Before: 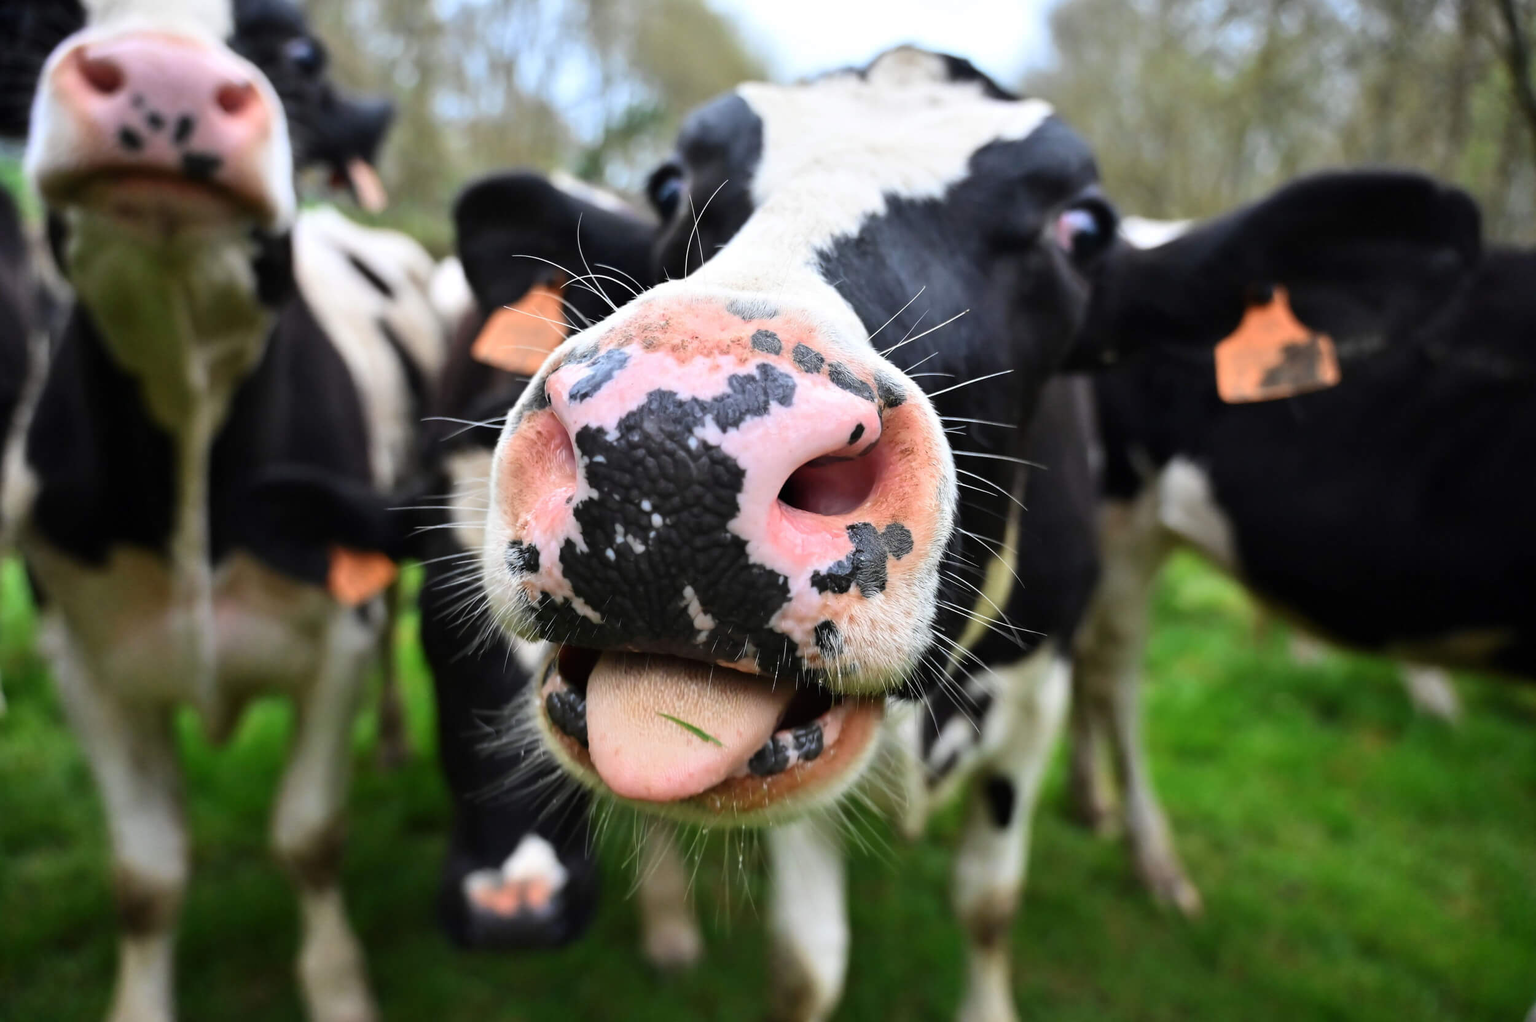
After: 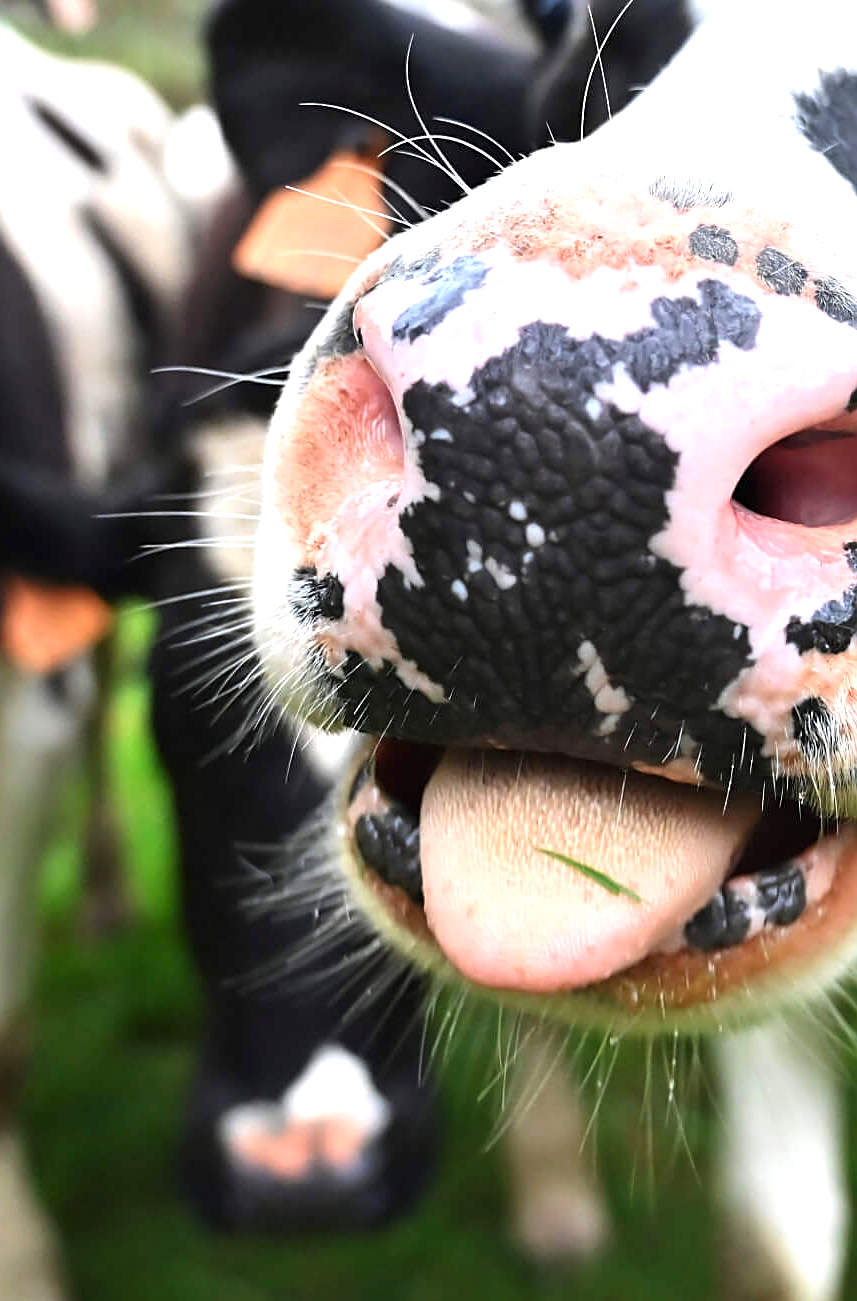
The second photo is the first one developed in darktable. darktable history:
sharpen: on, module defaults
crop and rotate: left 21.387%, top 18.762%, right 44.301%, bottom 2.972%
exposure: black level correction 0, exposure 0.702 EV, compensate highlight preservation false
